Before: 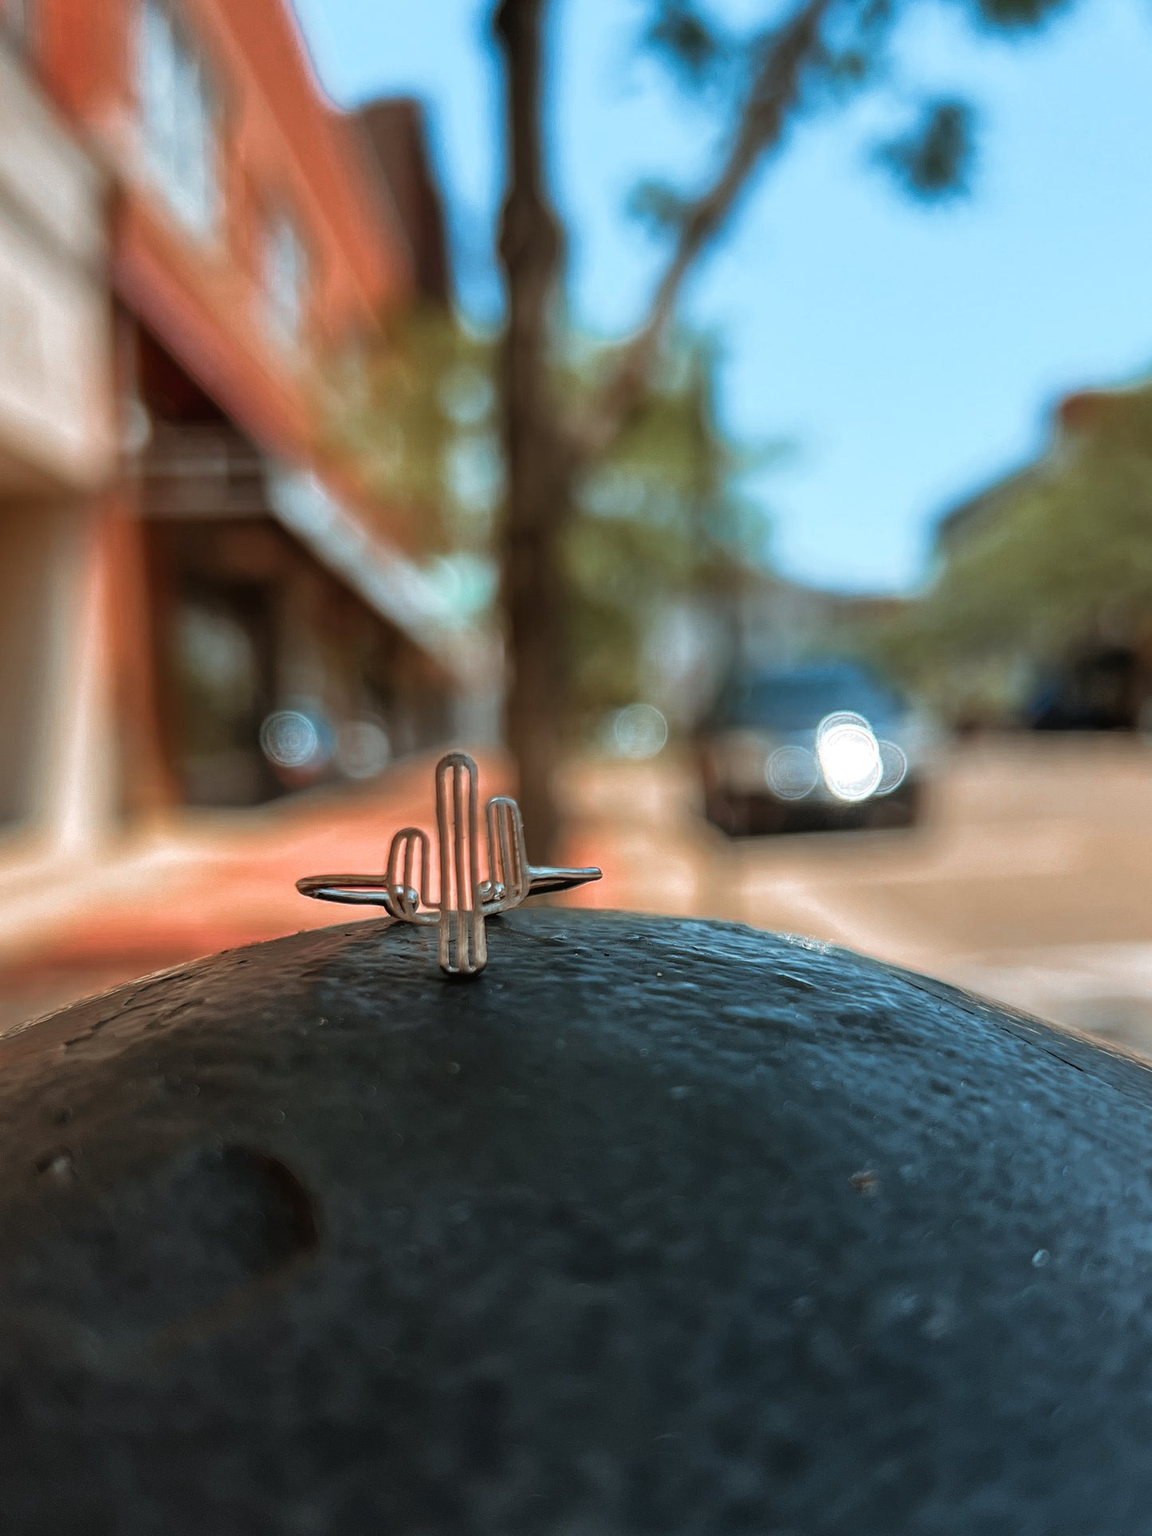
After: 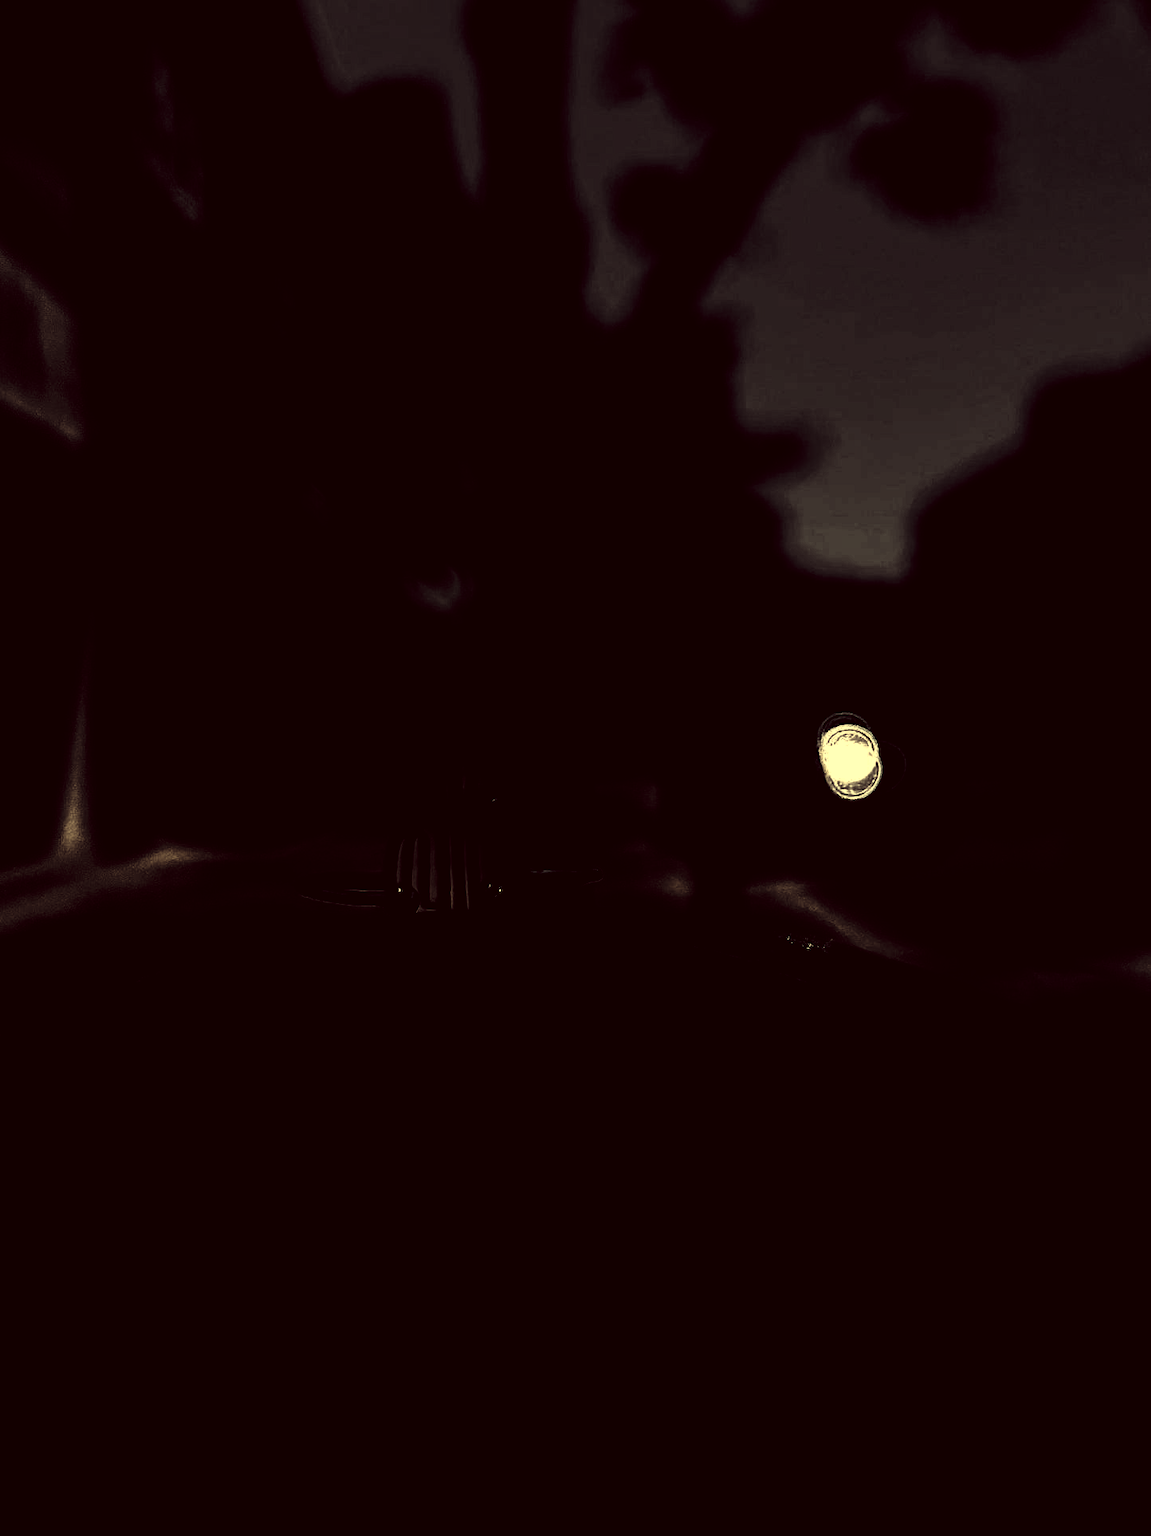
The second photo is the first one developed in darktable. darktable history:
levels: levels [0.721, 0.937, 0.997]
color correction: highlights a* -0.482, highlights b* 40, shadows a* 9.8, shadows b* -0.161
